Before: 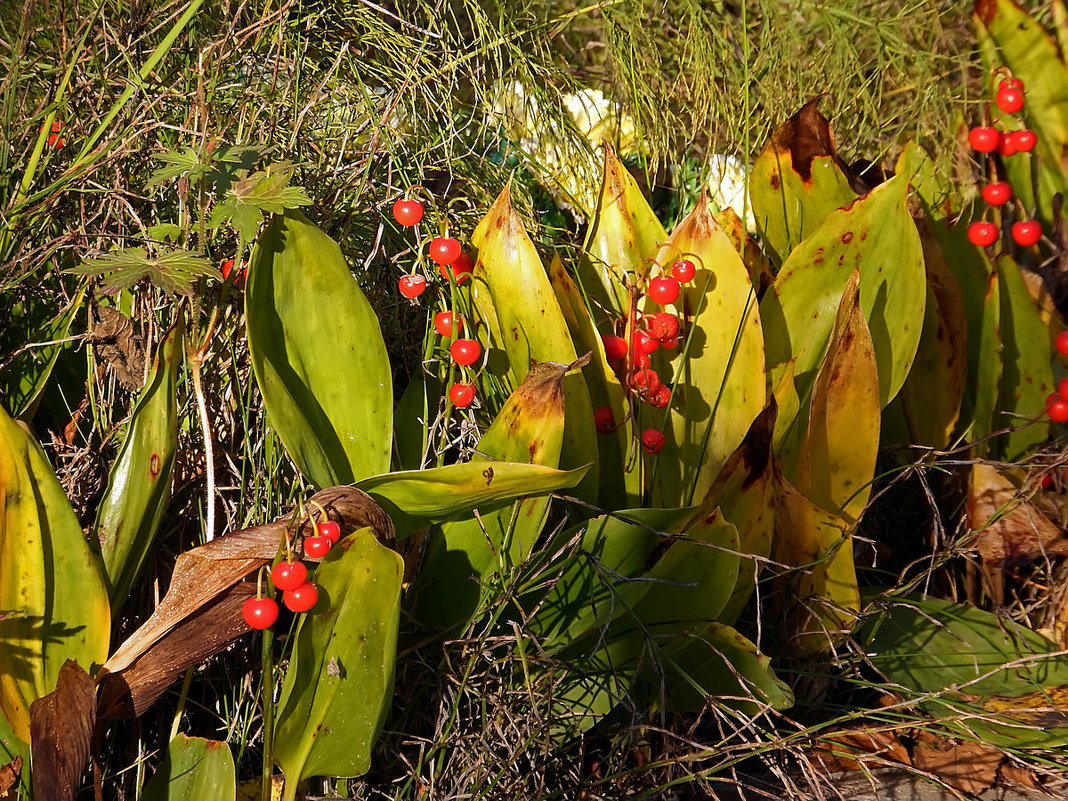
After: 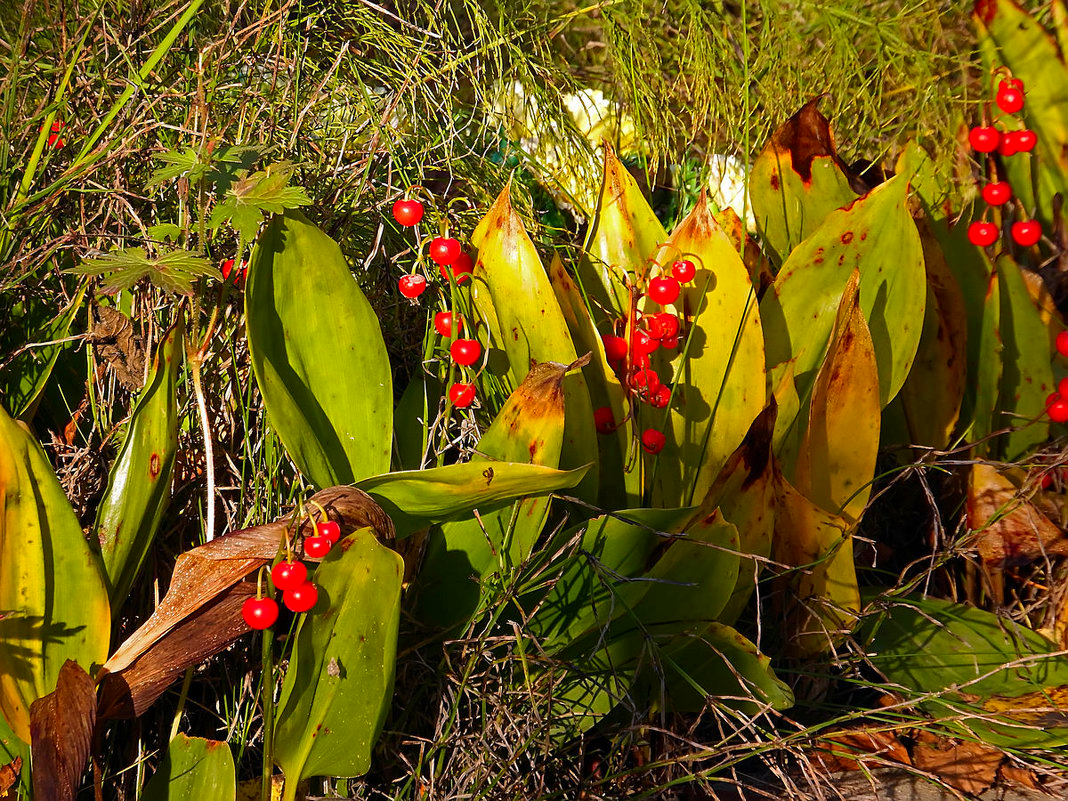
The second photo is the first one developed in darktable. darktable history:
color correction: highlights b* -0.02, saturation 1.28
